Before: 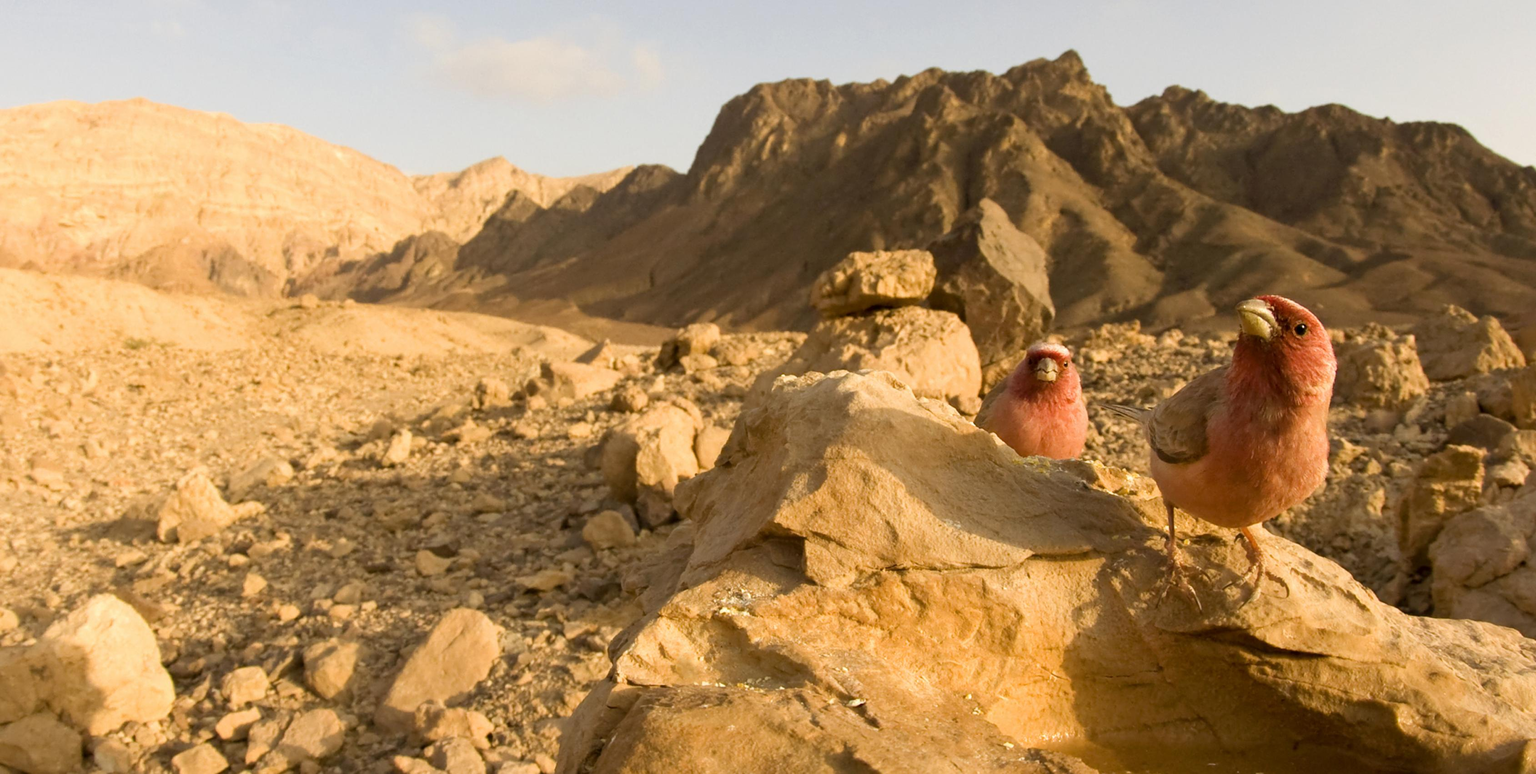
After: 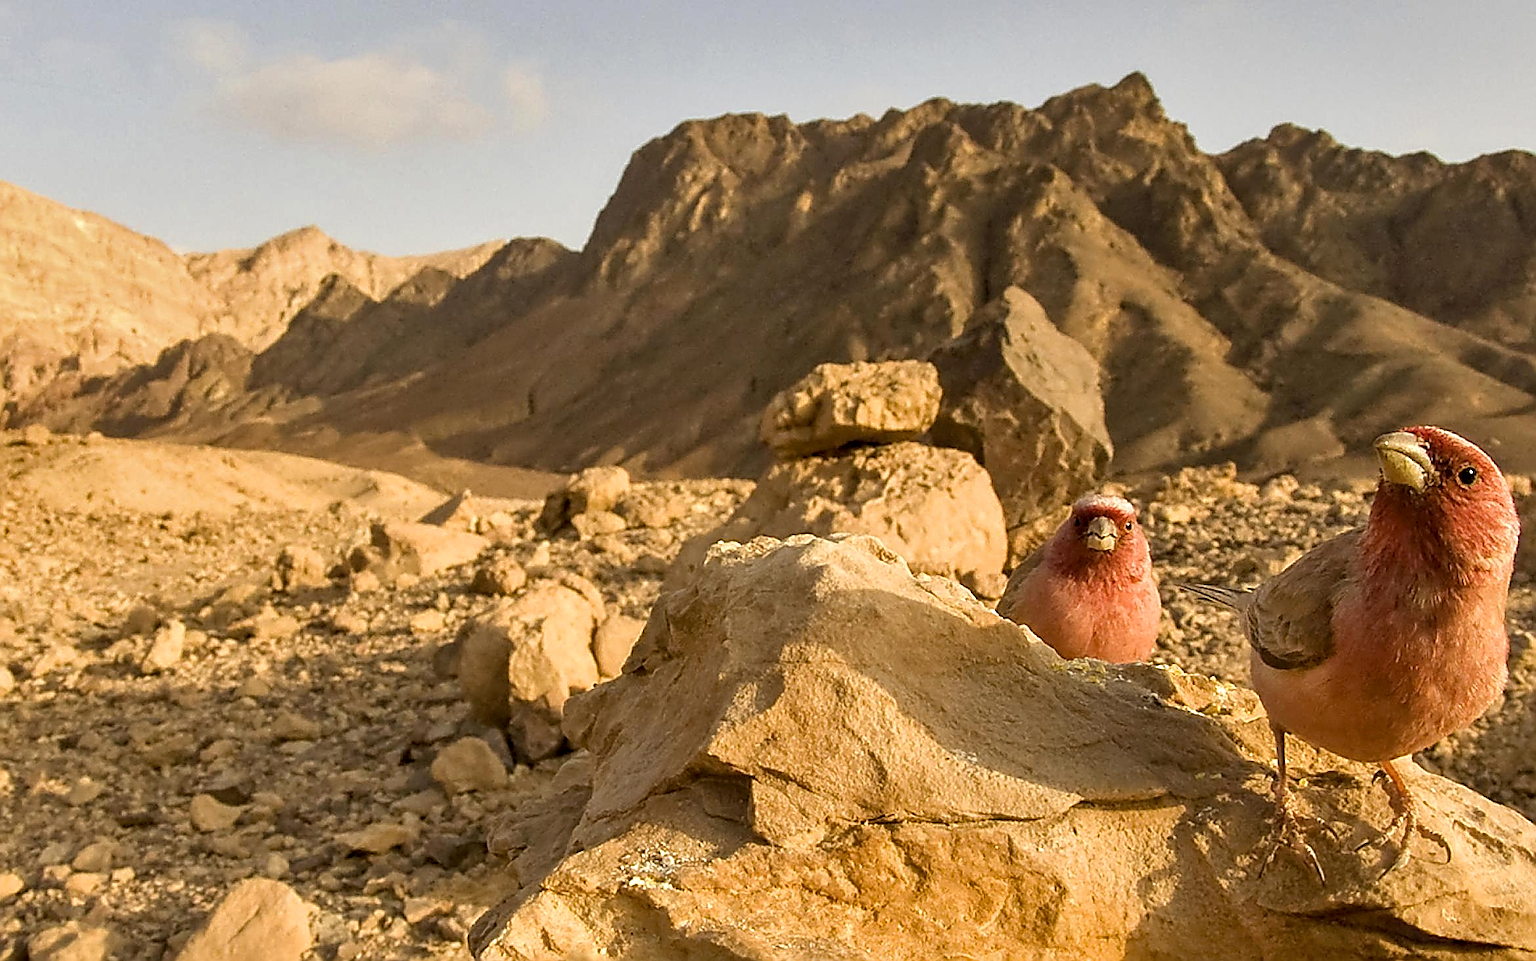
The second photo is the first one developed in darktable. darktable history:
crop: left 18.479%, right 12.2%, bottom 13.971%
local contrast: on, module defaults
shadows and highlights: shadows 52.42, soften with gaussian
sharpen: amount 2
